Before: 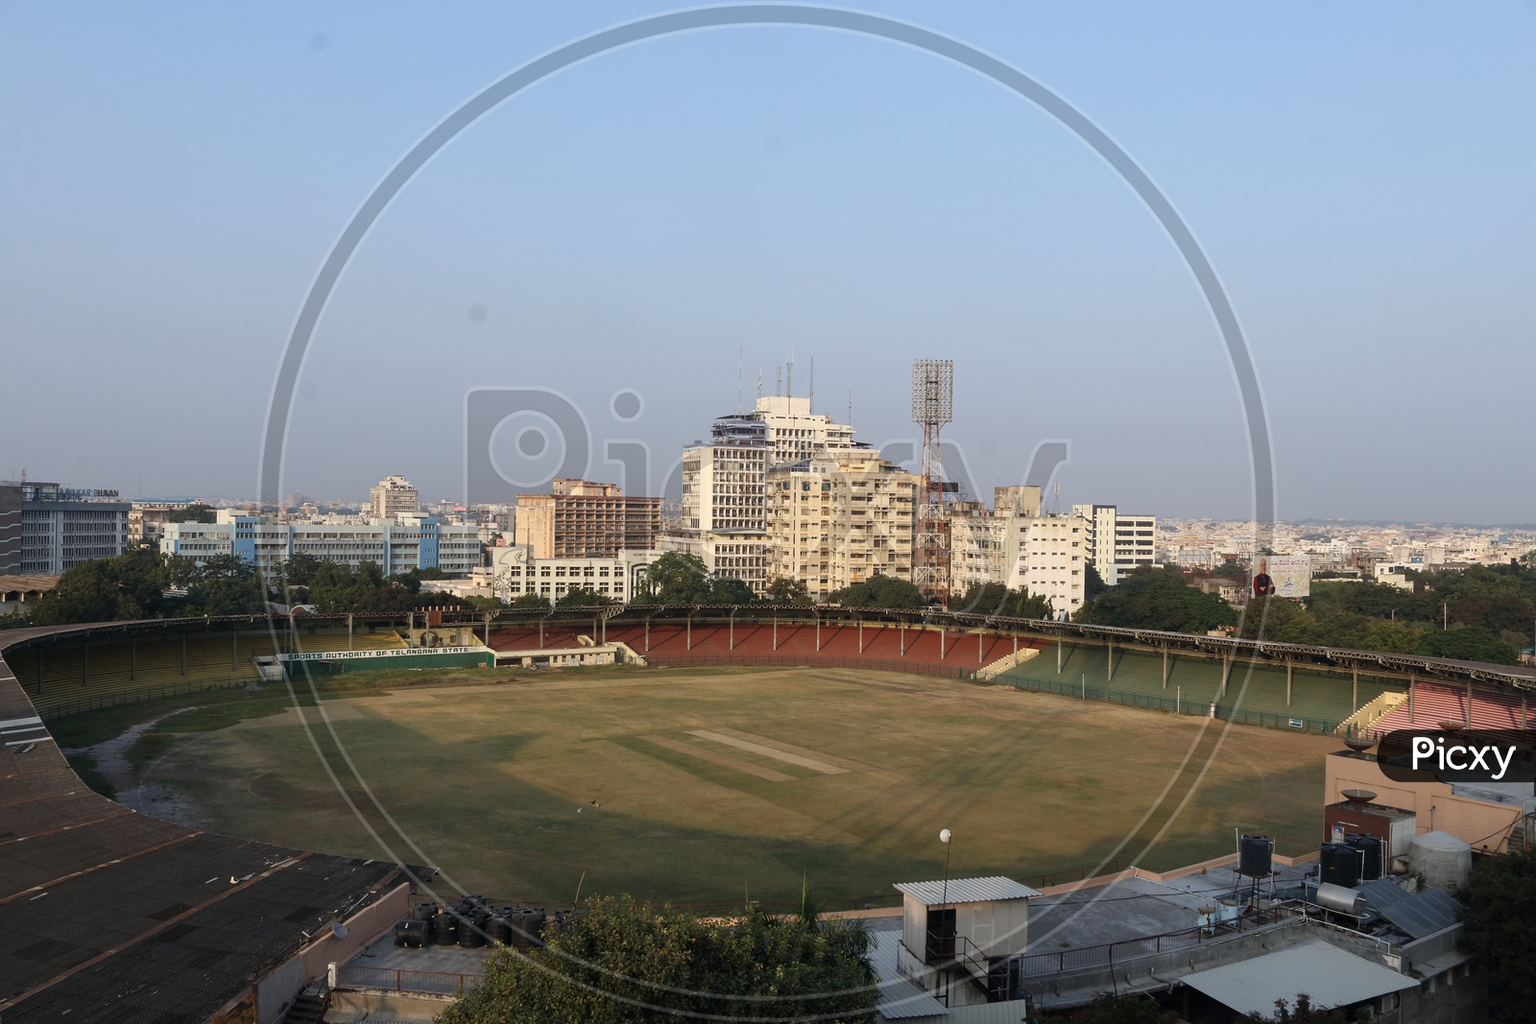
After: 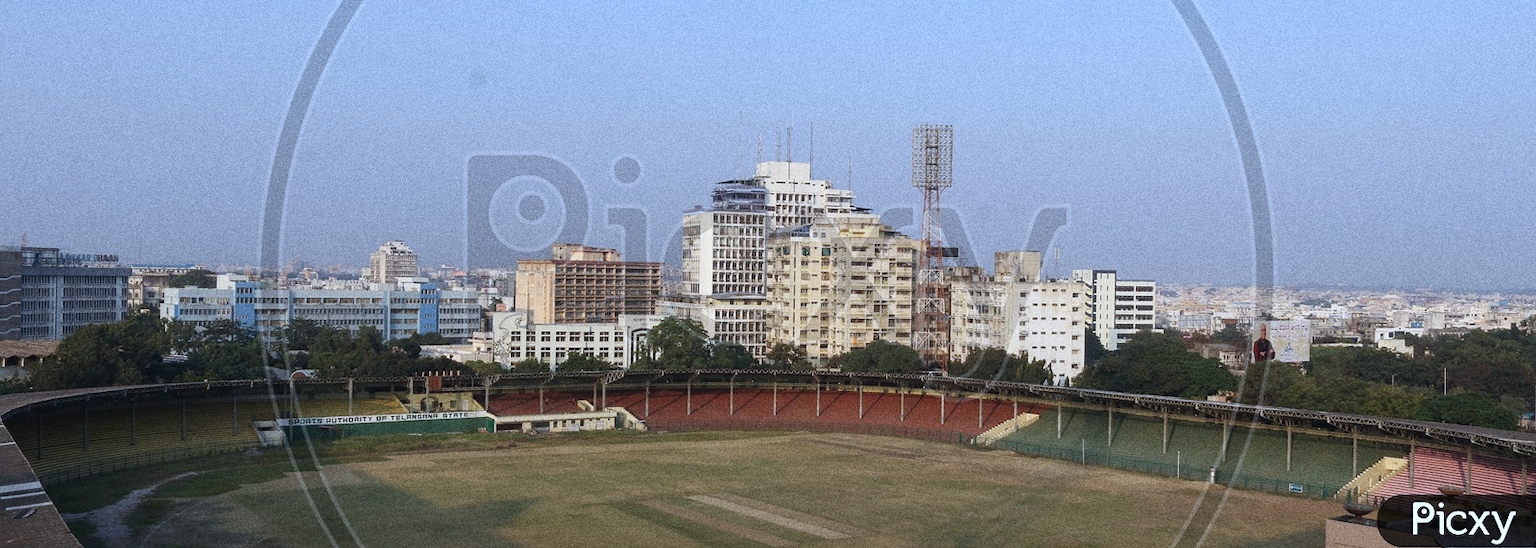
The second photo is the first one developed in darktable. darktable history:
grain: coarseness 0.09 ISO, strength 40%
crop and rotate: top 23.043%, bottom 23.437%
white balance: red 0.926, green 1.003, blue 1.133
